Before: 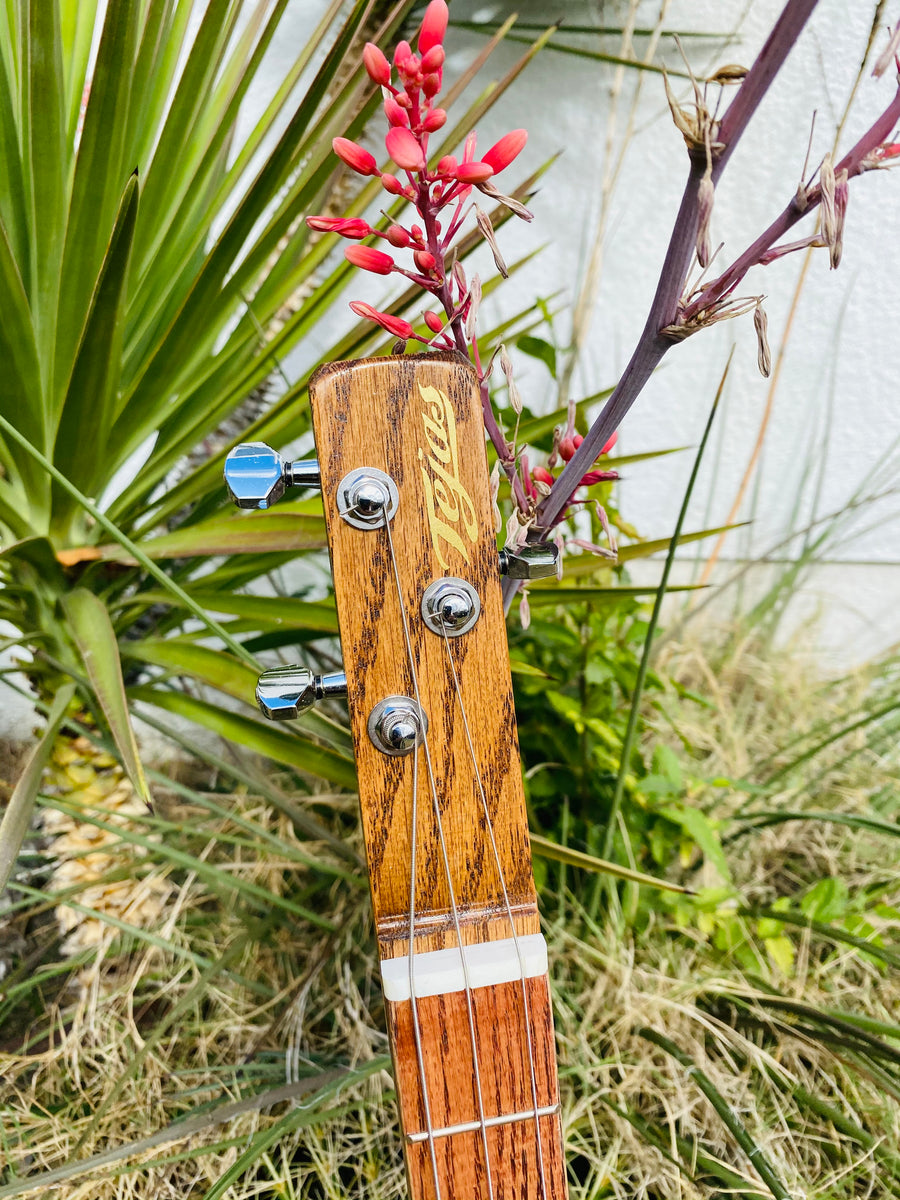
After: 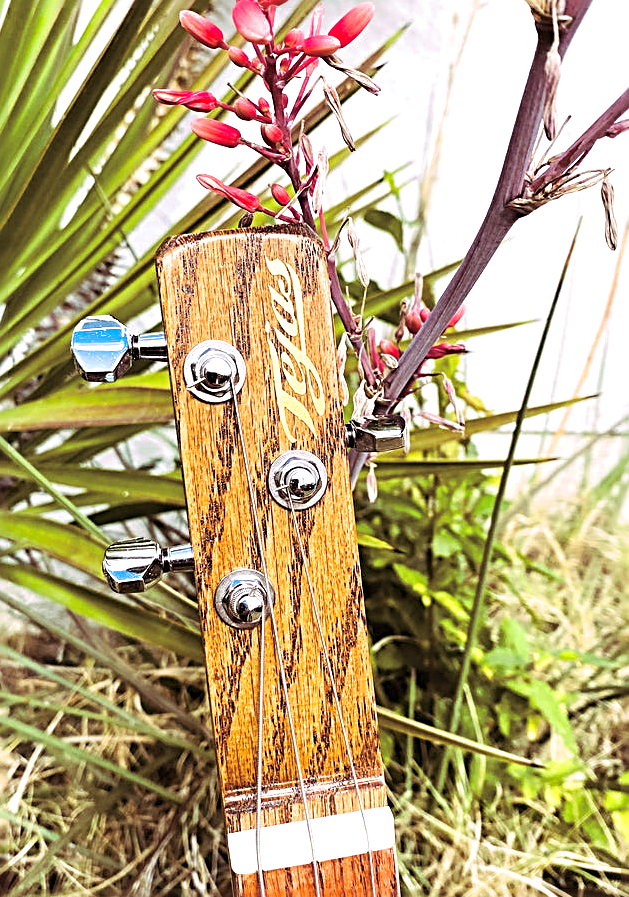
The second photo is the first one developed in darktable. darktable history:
split-toning: highlights › hue 298.8°, highlights › saturation 0.73, compress 41.76%
exposure: exposure 0.6 EV, compensate highlight preservation false
crop and rotate: left 17.046%, top 10.659%, right 12.989%, bottom 14.553%
sharpen: radius 3.025, amount 0.757
